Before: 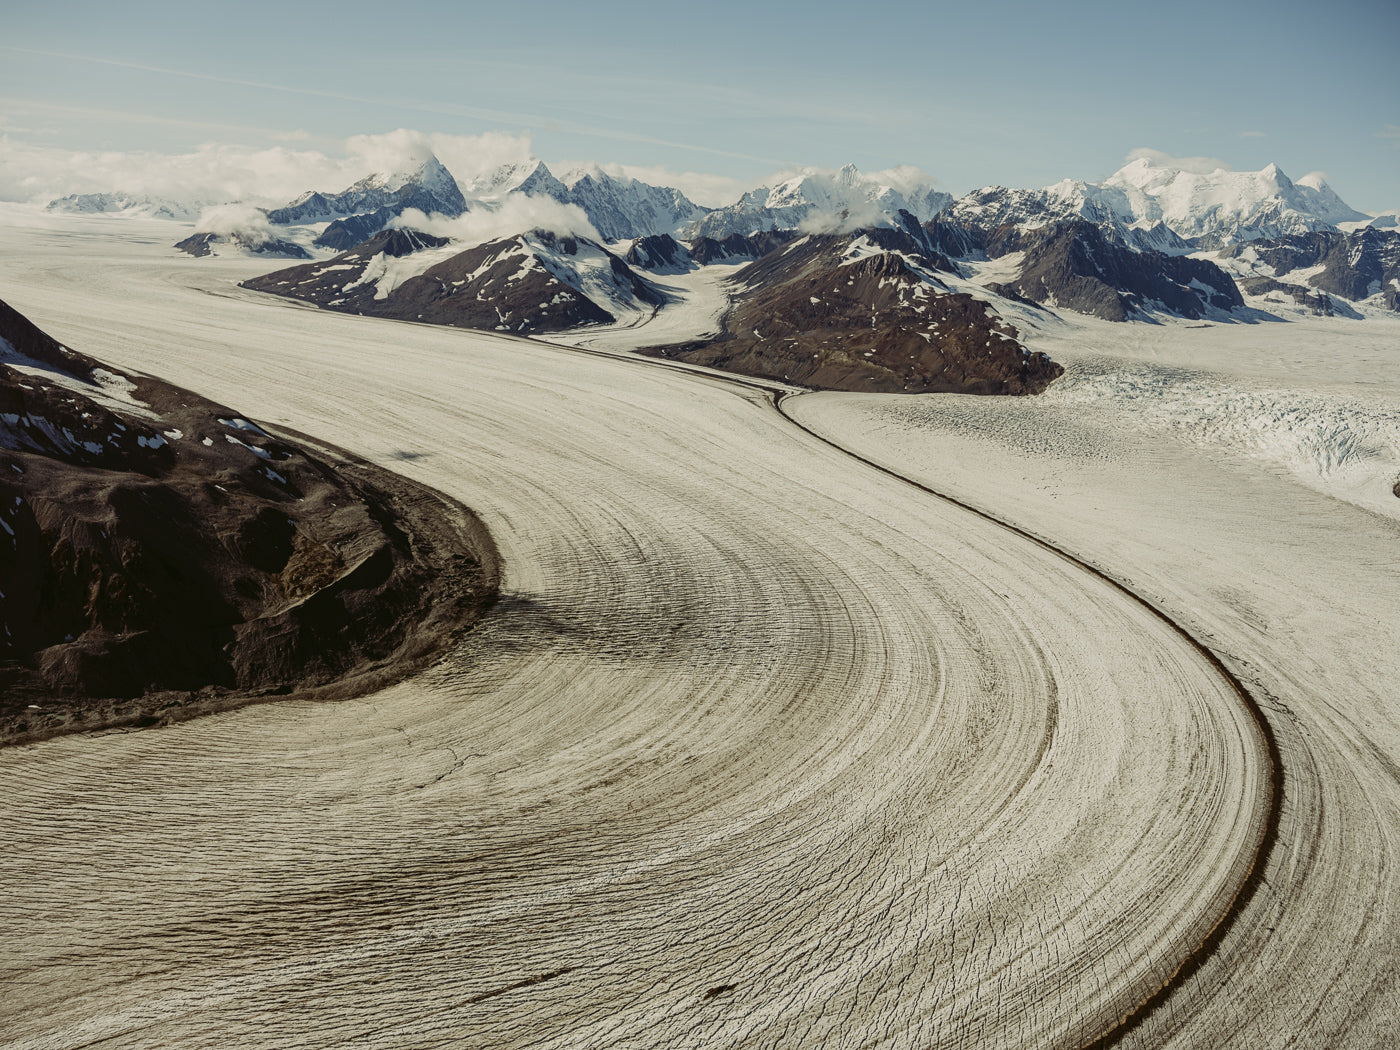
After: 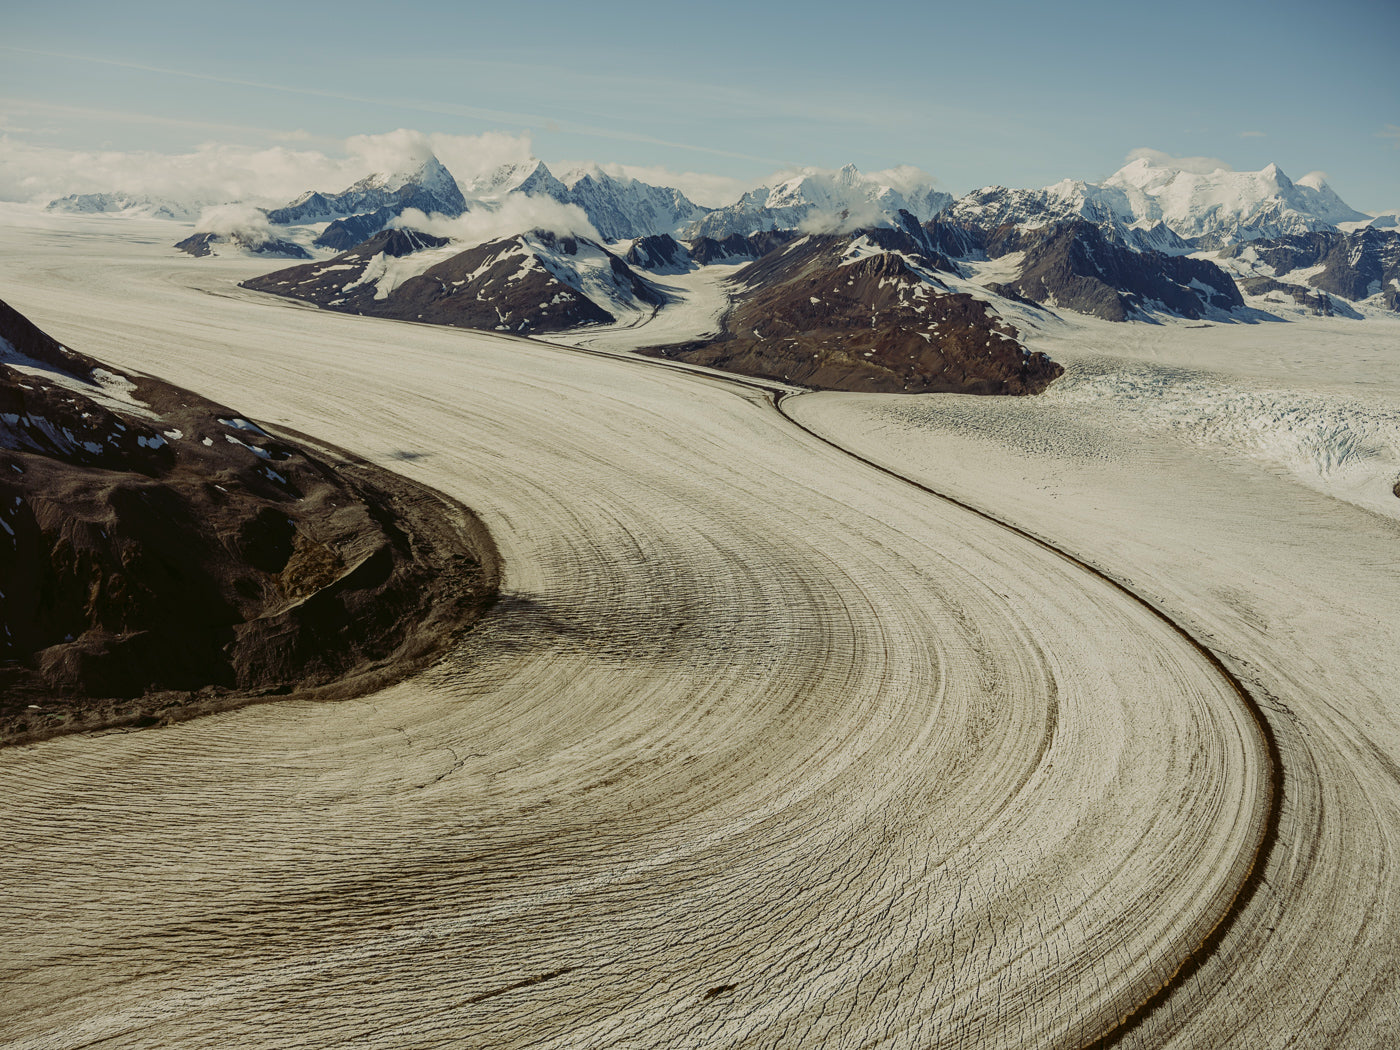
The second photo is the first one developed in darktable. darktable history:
exposure: exposure -0.157 EV, compensate highlight preservation false
color balance: output saturation 120%
